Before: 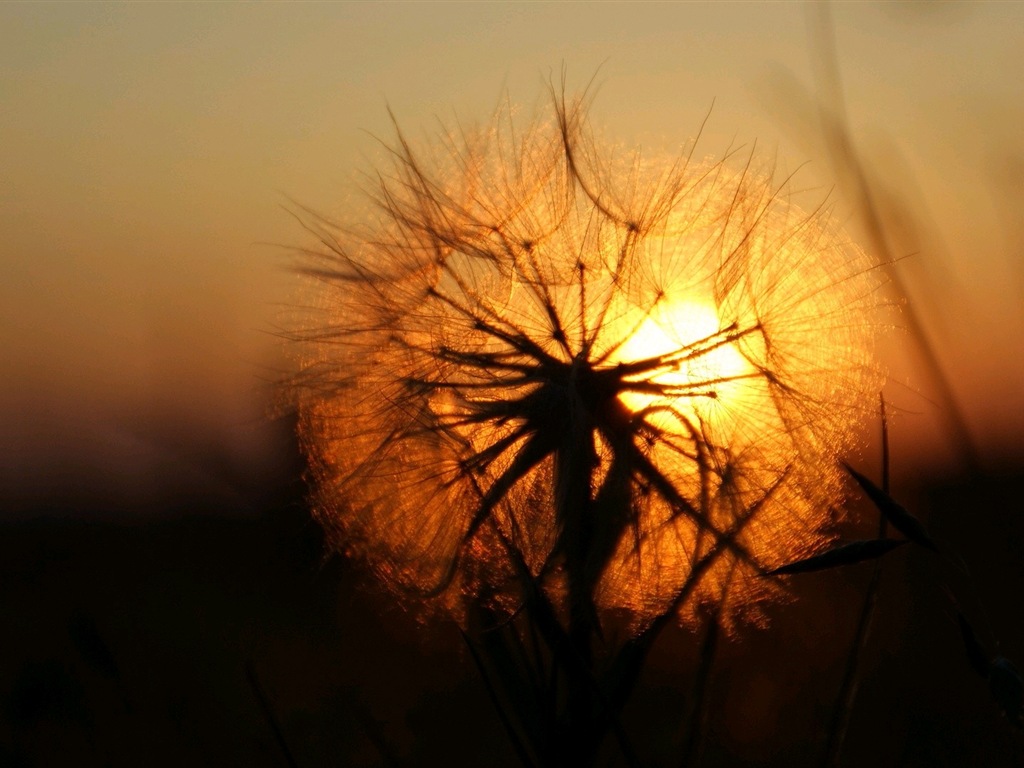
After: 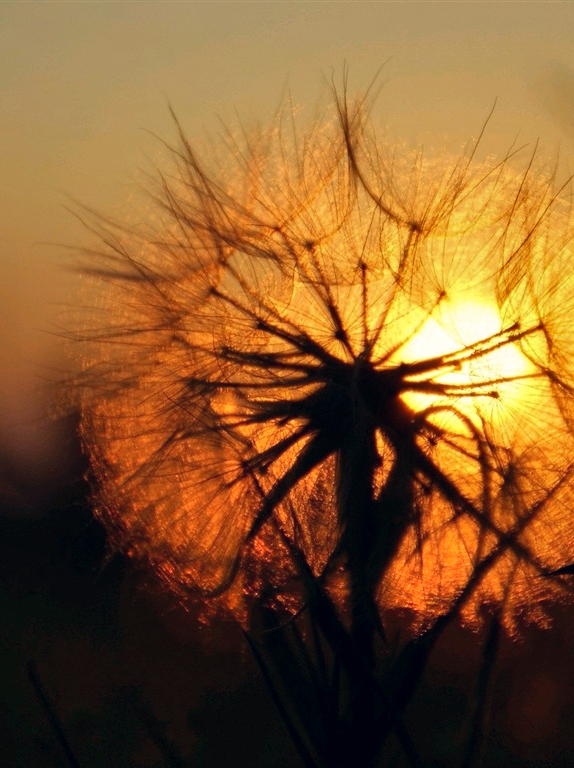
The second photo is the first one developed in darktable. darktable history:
crop: left 21.338%, right 22.556%
shadows and highlights: soften with gaussian
color correction: highlights a* 0.484, highlights b* 2.71, shadows a* -0.896, shadows b* -4.77
